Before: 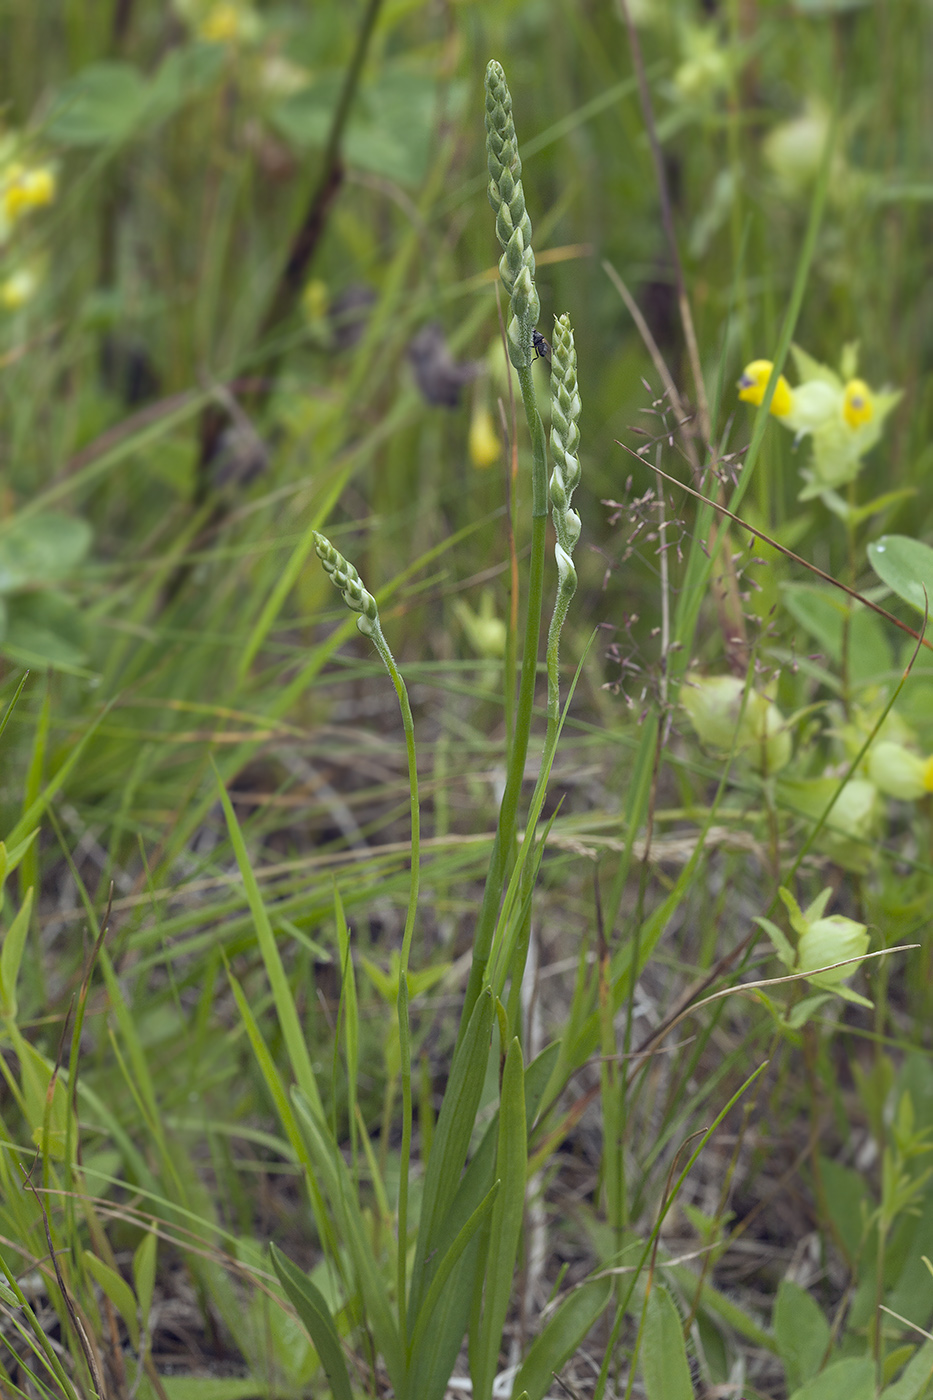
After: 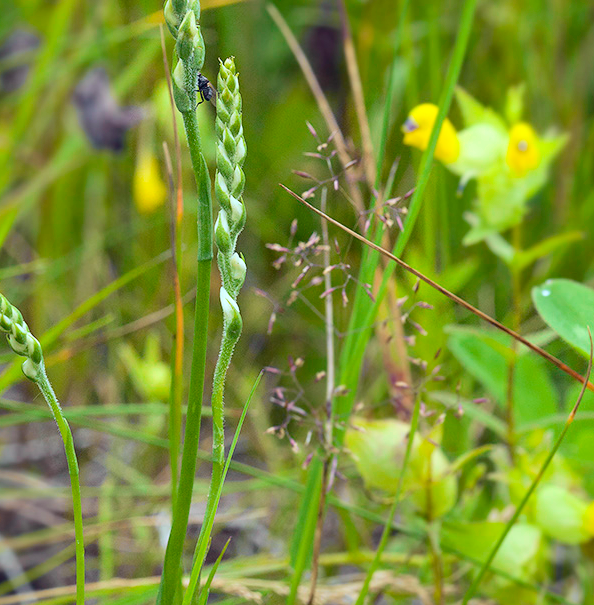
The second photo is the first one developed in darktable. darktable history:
crop: left 36.005%, top 18.293%, right 0.31%, bottom 38.444%
tone curve: curves: ch0 [(0, 0.023) (0.087, 0.065) (0.184, 0.168) (0.45, 0.54) (0.57, 0.683) (0.722, 0.825) (0.877, 0.948) (1, 1)]; ch1 [(0, 0) (0.388, 0.369) (0.44, 0.44) (0.489, 0.481) (0.534, 0.528) (0.657, 0.655) (1, 1)]; ch2 [(0, 0) (0.353, 0.317) (0.408, 0.427) (0.472, 0.46) (0.5, 0.488) (0.537, 0.518) (0.576, 0.592) (0.625, 0.631) (1, 1)], color space Lab, independent channels, preserve colors none
color balance rgb: linear chroma grading › global chroma 15%, perceptual saturation grading › global saturation 30%
